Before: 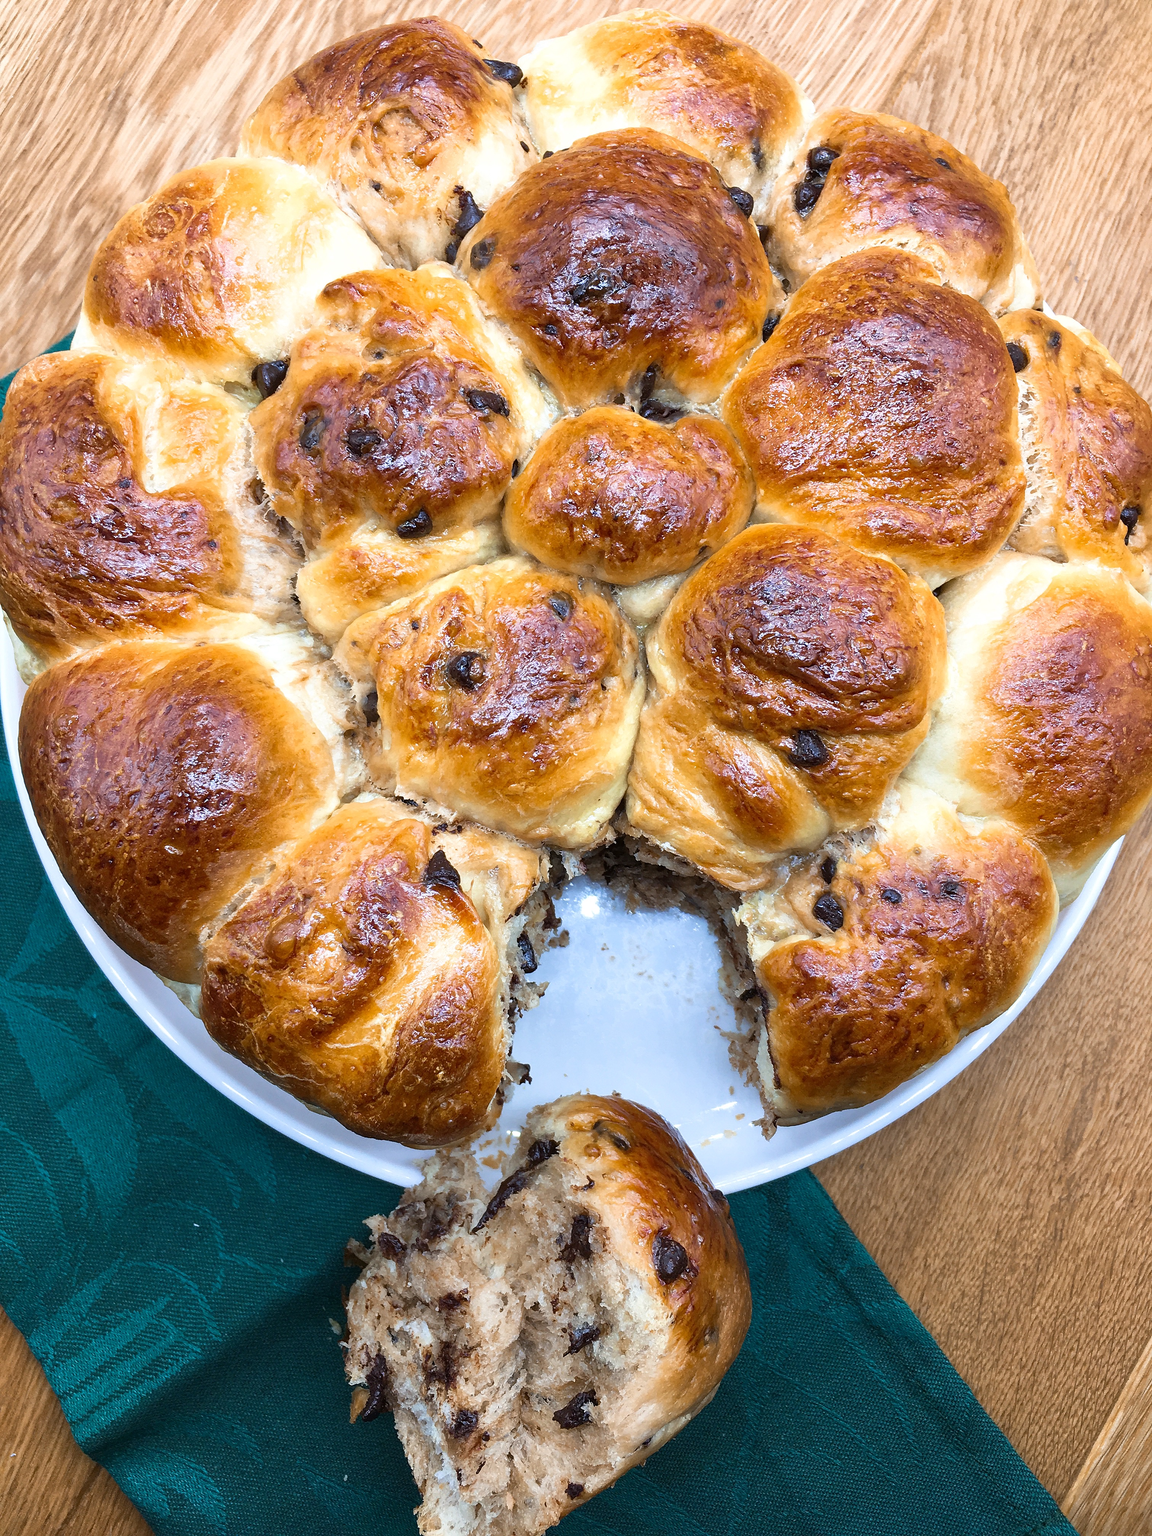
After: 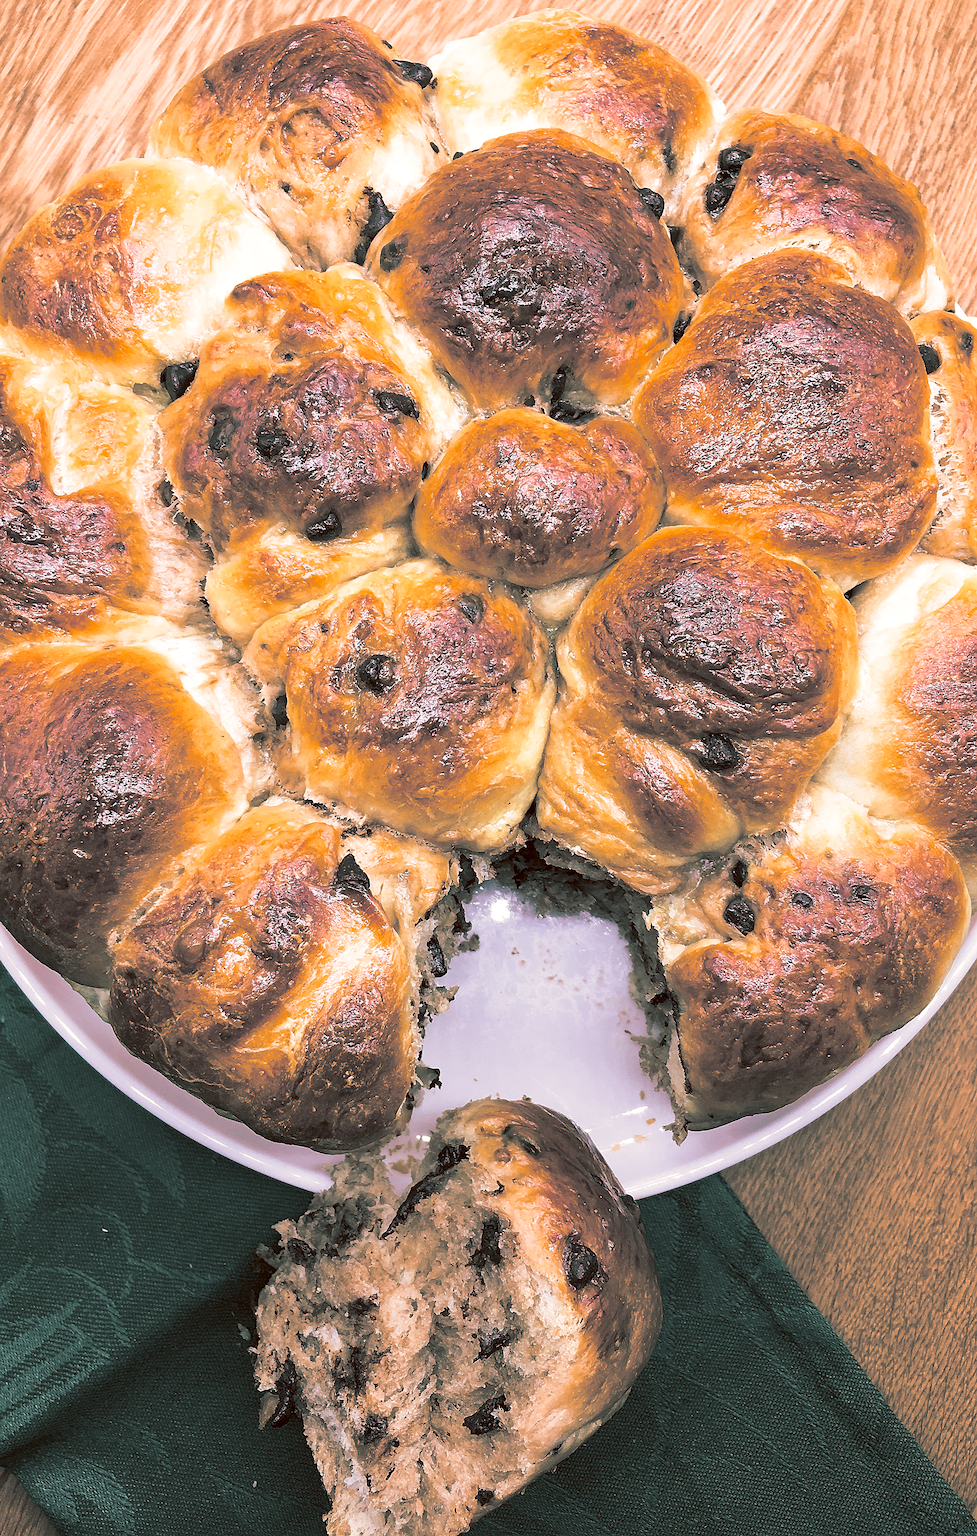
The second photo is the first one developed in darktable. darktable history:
haze removal: compatibility mode true, adaptive false
crop: left 8.026%, right 7.374%
sharpen: on, module defaults
tone curve: curves: ch0 [(0, 0) (0.003, 0.003) (0.011, 0.011) (0.025, 0.024) (0.044, 0.043) (0.069, 0.067) (0.1, 0.096) (0.136, 0.131) (0.177, 0.171) (0.224, 0.217) (0.277, 0.268) (0.335, 0.324) (0.399, 0.386) (0.468, 0.453) (0.543, 0.547) (0.623, 0.626) (0.709, 0.712) (0.801, 0.802) (0.898, 0.898) (1, 1)], preserve colors none
color correction: highlights a* 9.03, highlights b* 8.71, shadows a* 40, shadows b* 40, saturation 0.8
split-toning: shadows › hue 183.6°, shadows › saturation 0.52, highlights › hue 0°, highlights › saturation 0
